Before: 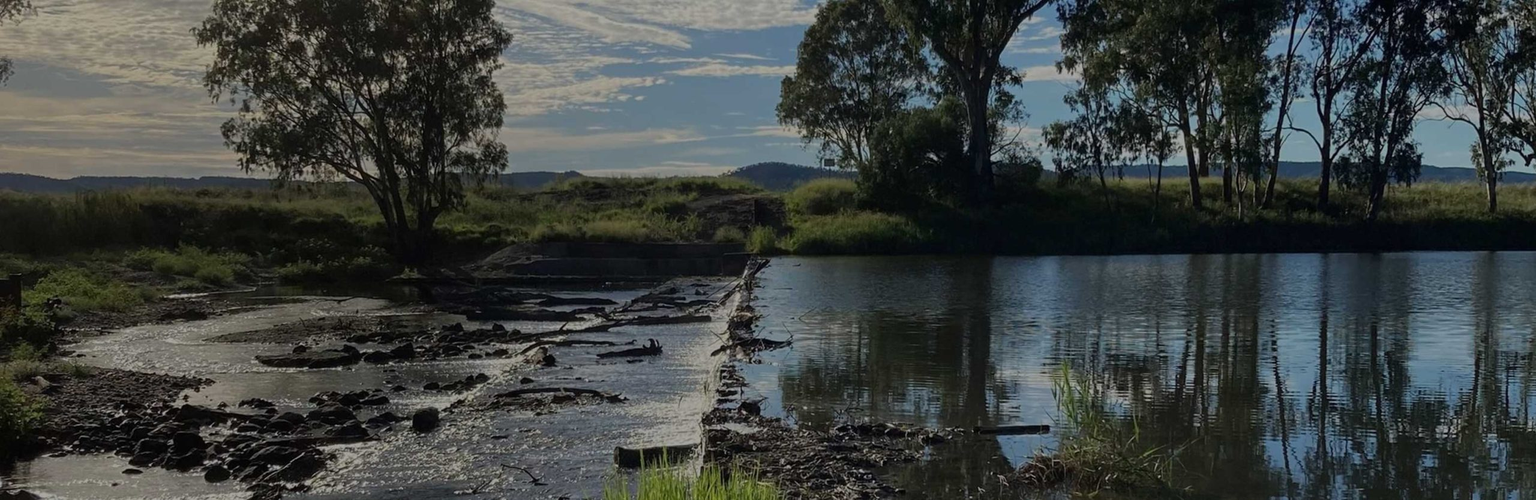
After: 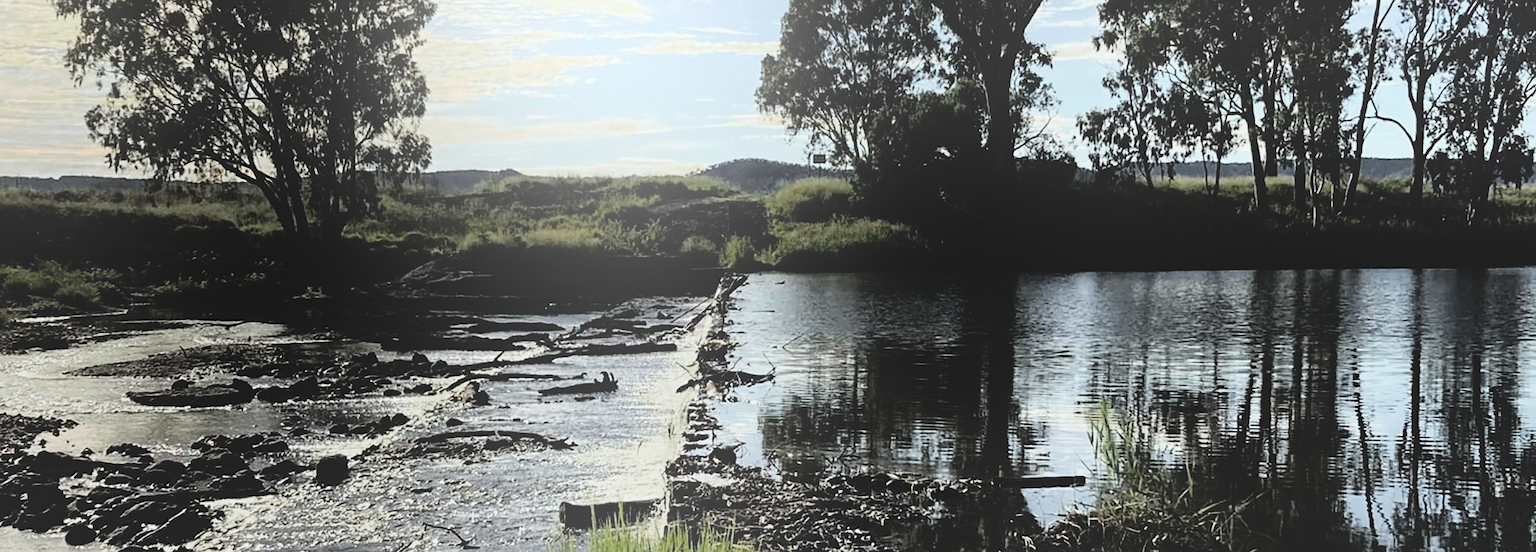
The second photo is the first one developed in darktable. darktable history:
bloom: size 38%, threshold 95%, strength 30%
tone curve: curves: ch0 [(0, 0) (0.07, 0.057) (0.15, 0.177) (0.352, 0.445) (0.59, 0.703) (0.857, 0.908) (1, 1)], color space Lab, linked channels, preserve colors none
rgb curve: curves: ch0 [(0, 0) (0.21, 0.15) (0.24, 0.21) (0.5, 0.75) (0.75, 0.96) (0.89, 0.99) (1, 1)]; ch1 [(0, 0.02) (0.21, 0.13) (0.25, 0.2) (0.5, 0.67) (0.75, 0.9) (0.89, 0.97) (1, 1)]; ch2 [(0, 0.02) (0.21, 0.13) (0.25, 0.2) (0.5, 0.67) (0.75, 0.9) (0.89, 0.97) (1, 1)], compensate middle gray true
crop: left 9.807%, top 6.259%, right 7.334%, bottom 2.177%
color zones: curves: ch0 [(0, 0.48) (0.209, 0.398) (0.305, 0.332) (0.429, 0.493) (0.571, 0.5) (0.714, 0.5) (0.857, 0.5) (1, 0.48)]; ch1 [(0, 0.736) (0.143, 0.625) (0.225, 0.371) (0.429, 0.256) (0.571, 0.241) (0.714, 0.213) (0.857, 0.48) (1, 0.736)]; ch2 [(0, 0.448) (0.143, 0.498) (0.286, 0.5) (0.429, 0.5) (0.571, 0.5) (0.714, 0.5) (0.857, 0.5) (1, 0.448)]
sharpen: amount 0.2
color correction: highlights a* -2.68, highlights b* 2.57
